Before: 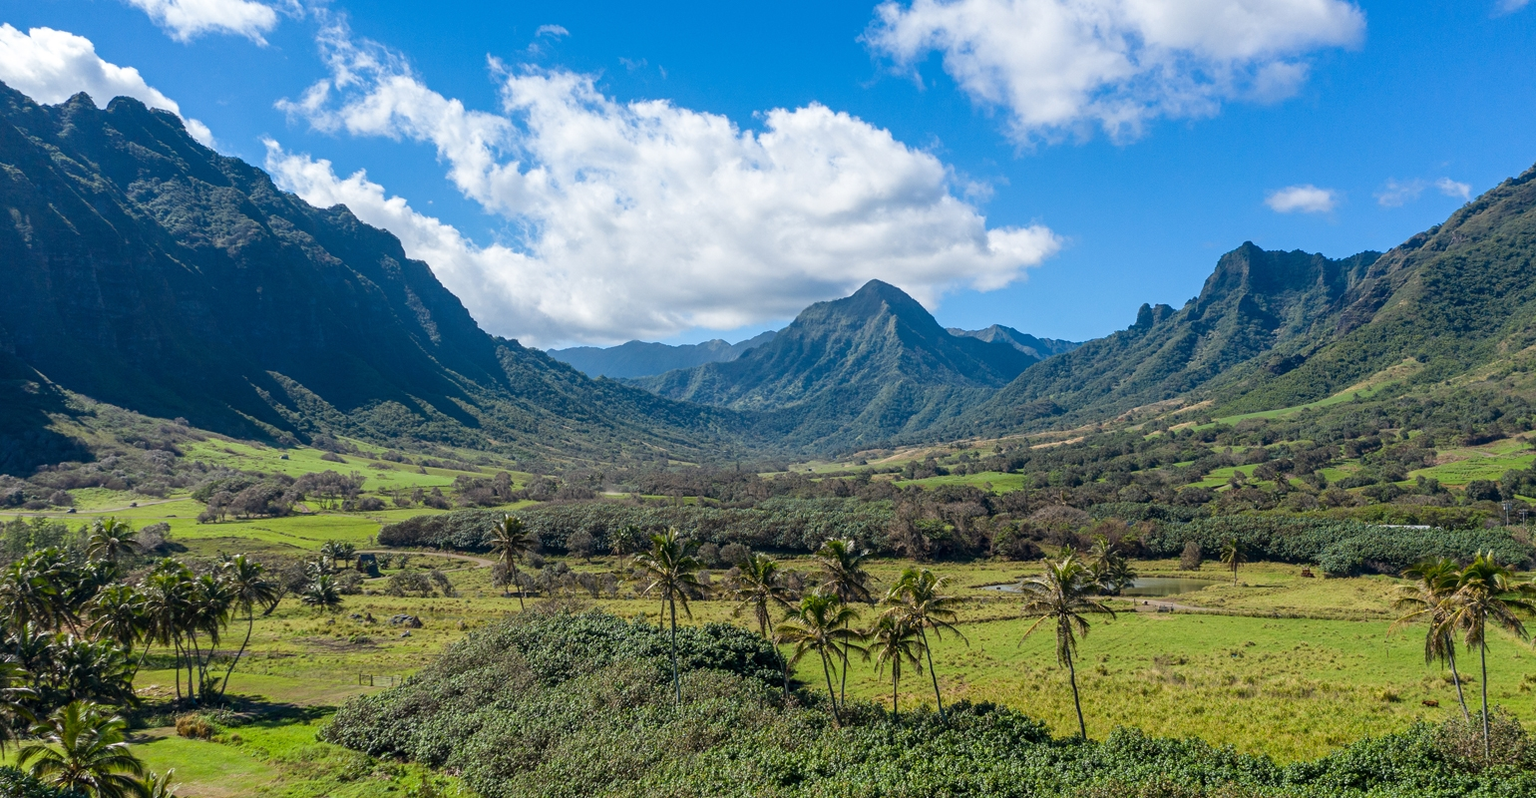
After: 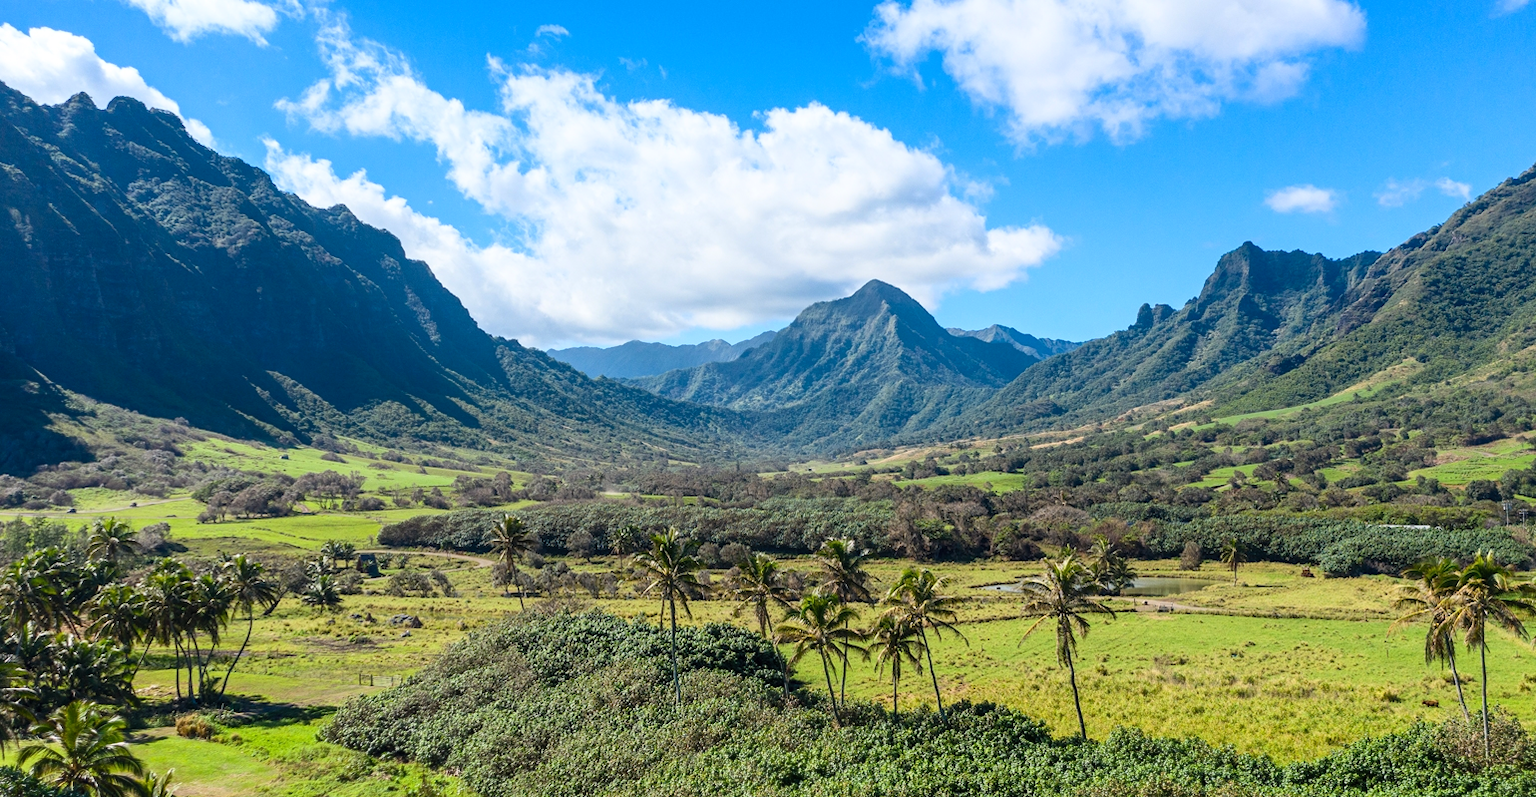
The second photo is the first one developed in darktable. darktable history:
contrast brightness saturation: contrast 0.203, brightness 0.151, saturation 0.136
